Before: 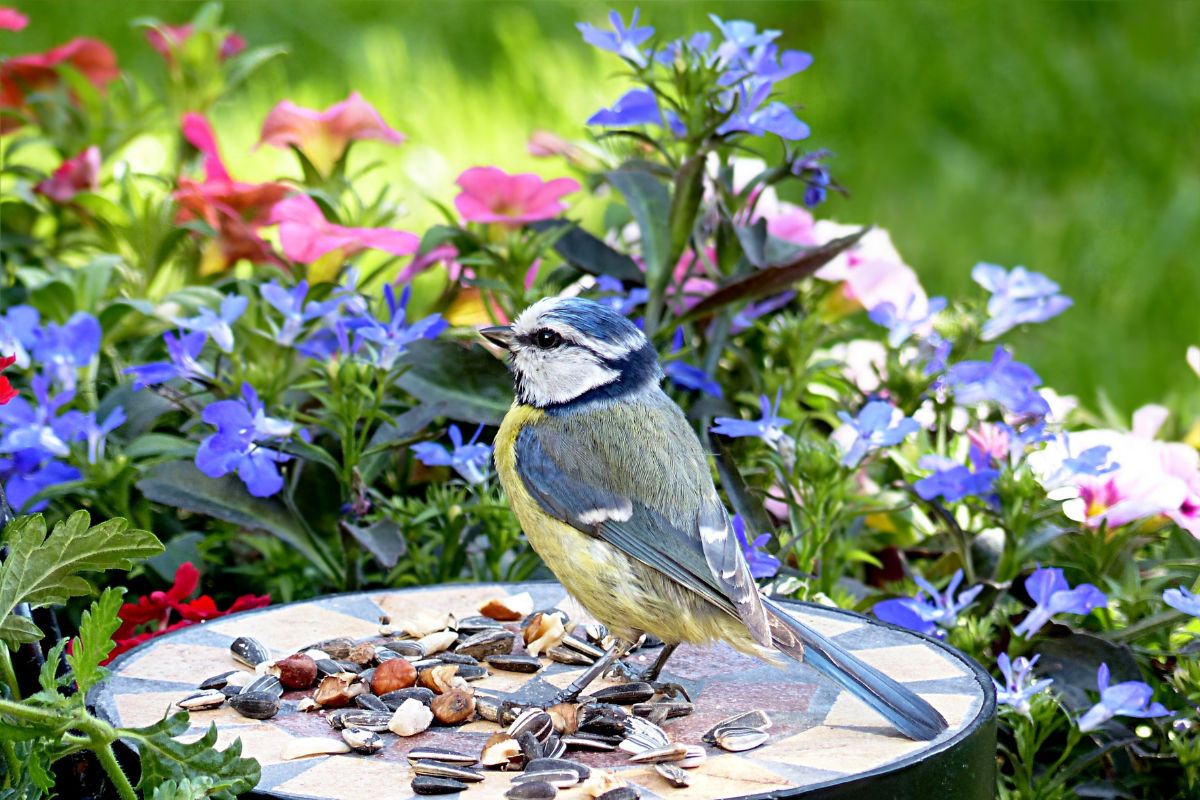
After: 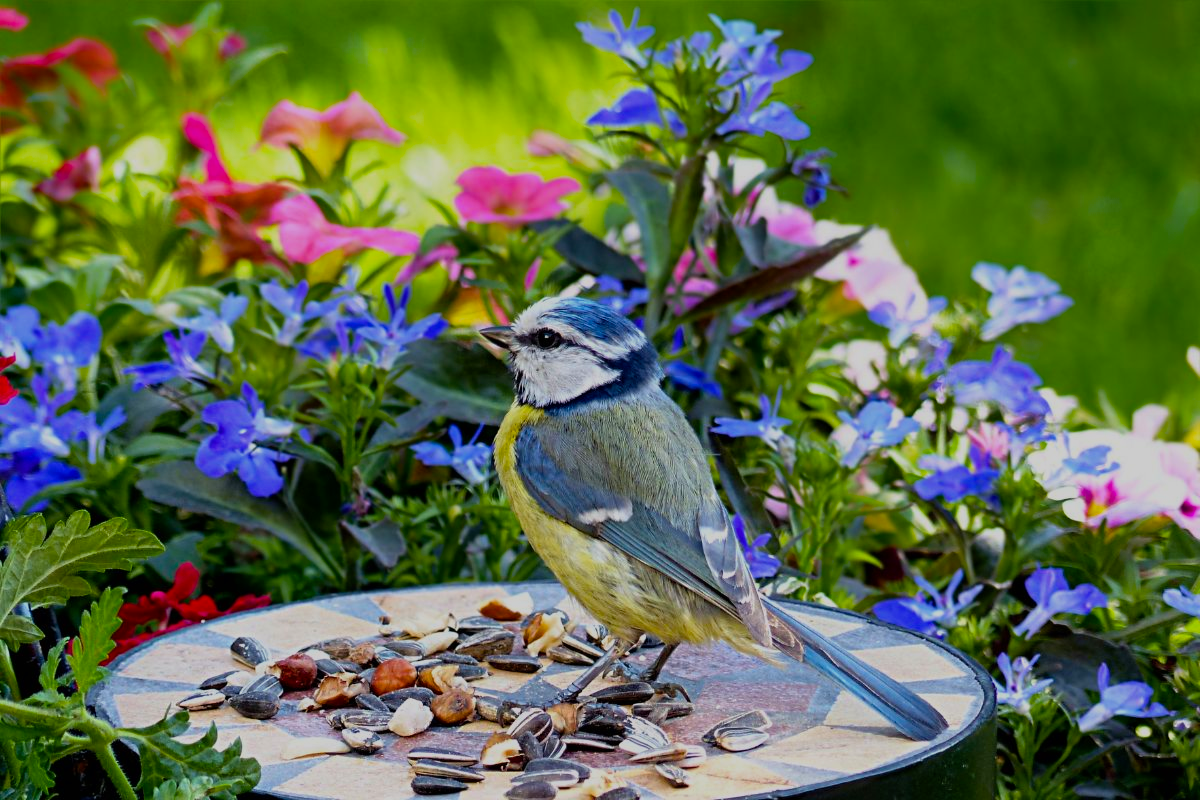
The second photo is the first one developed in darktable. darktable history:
exposure: black level correction 0, exposure -0.721 EV, compensate highlight preservation false
color balance rgb: perceptual saturation grading › global saturation 30%, global vibrance 20%
